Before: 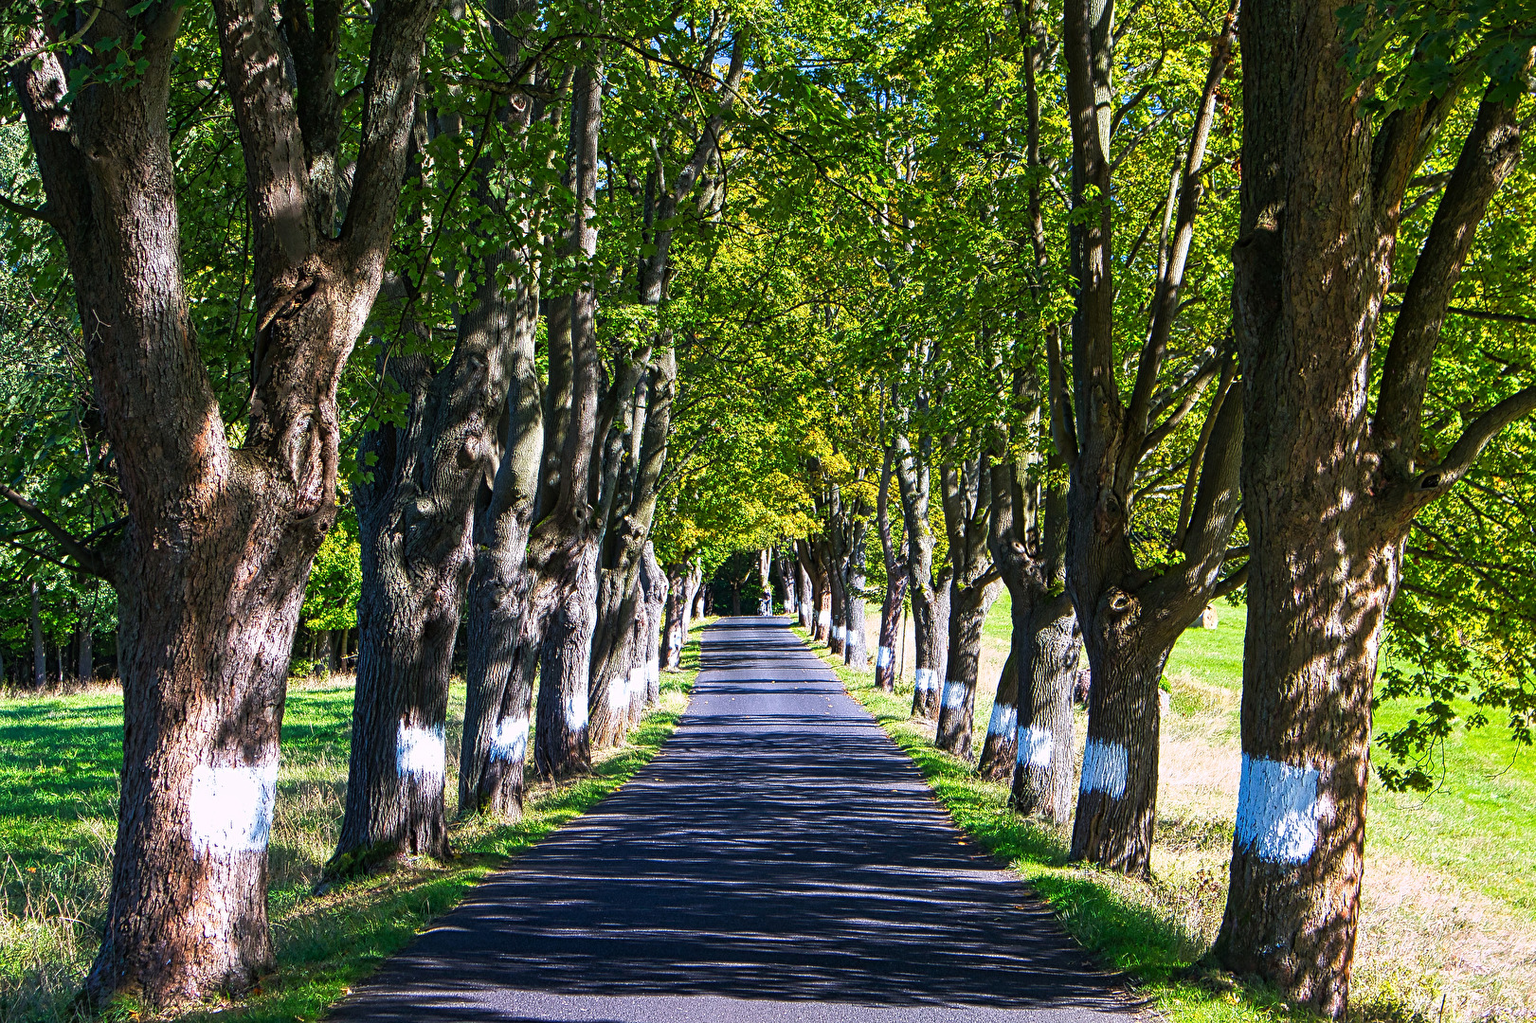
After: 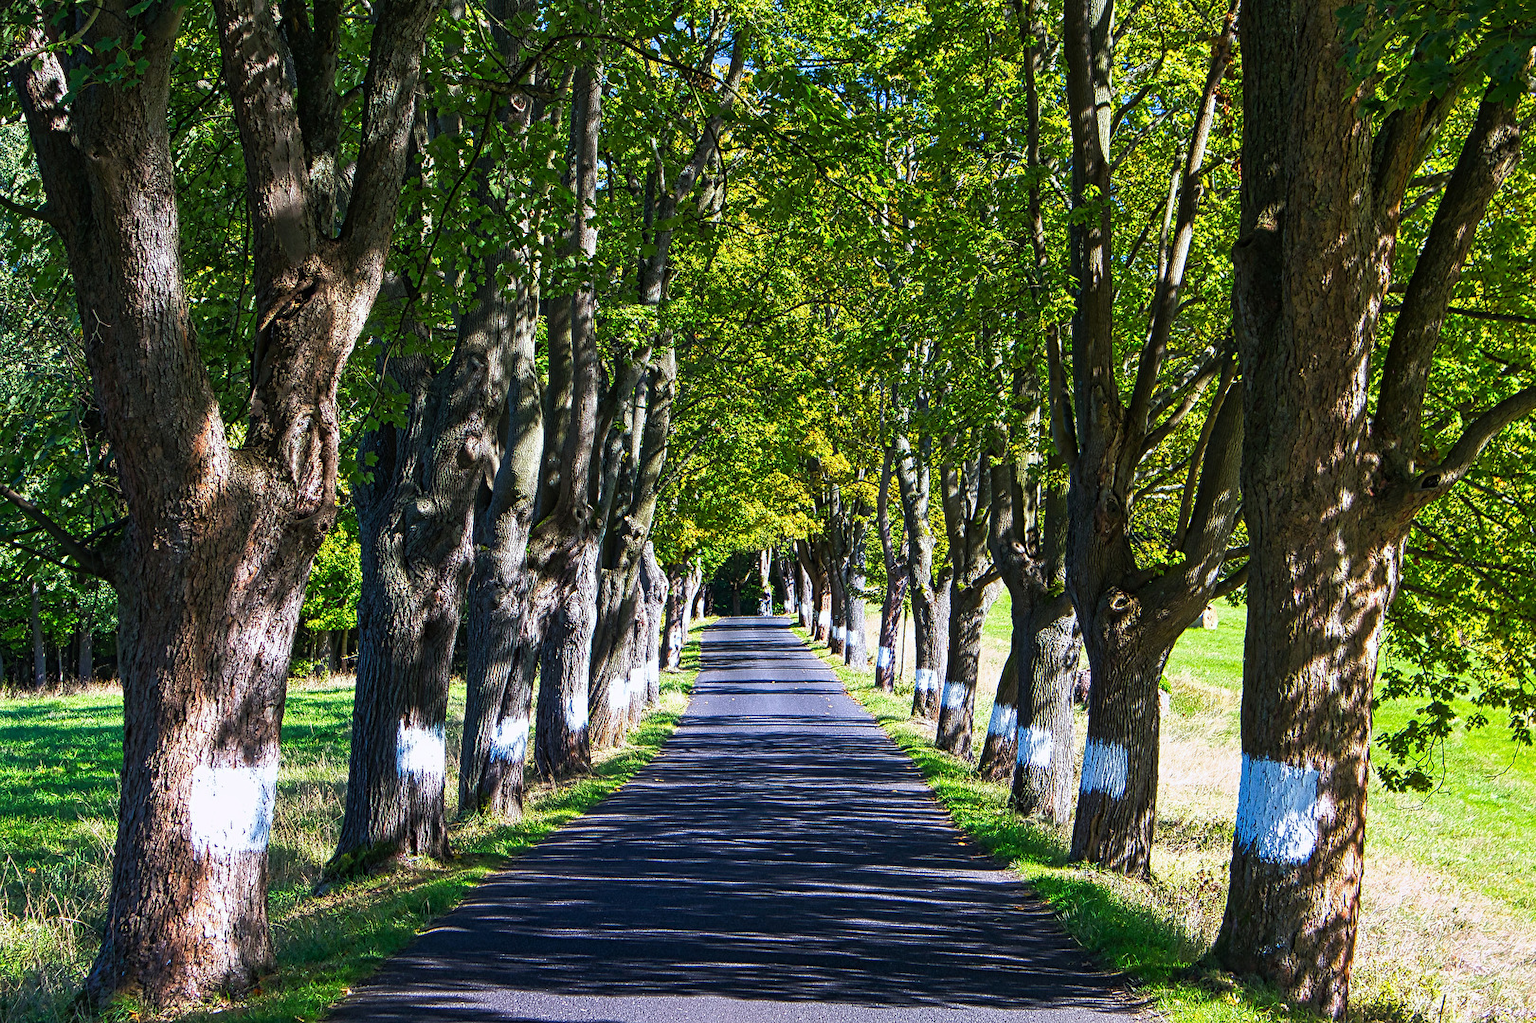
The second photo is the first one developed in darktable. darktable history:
white balance: red 0.978, blue 0.999
